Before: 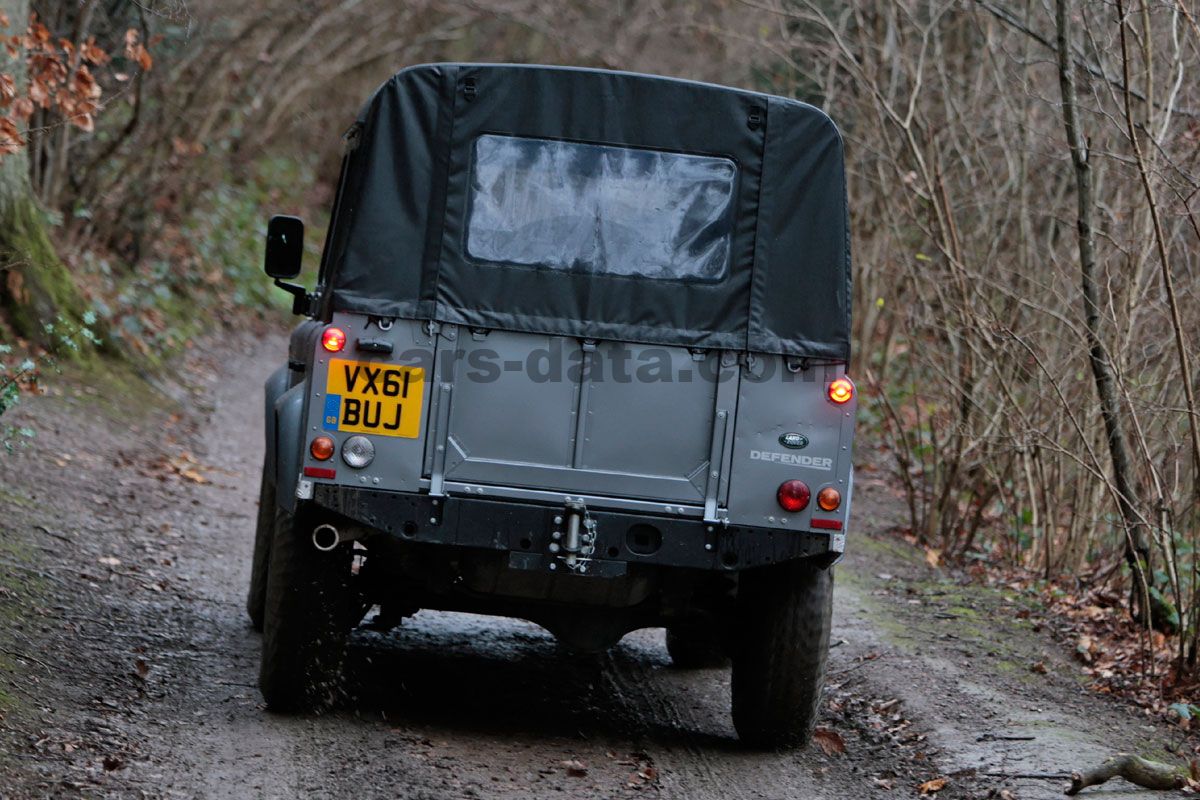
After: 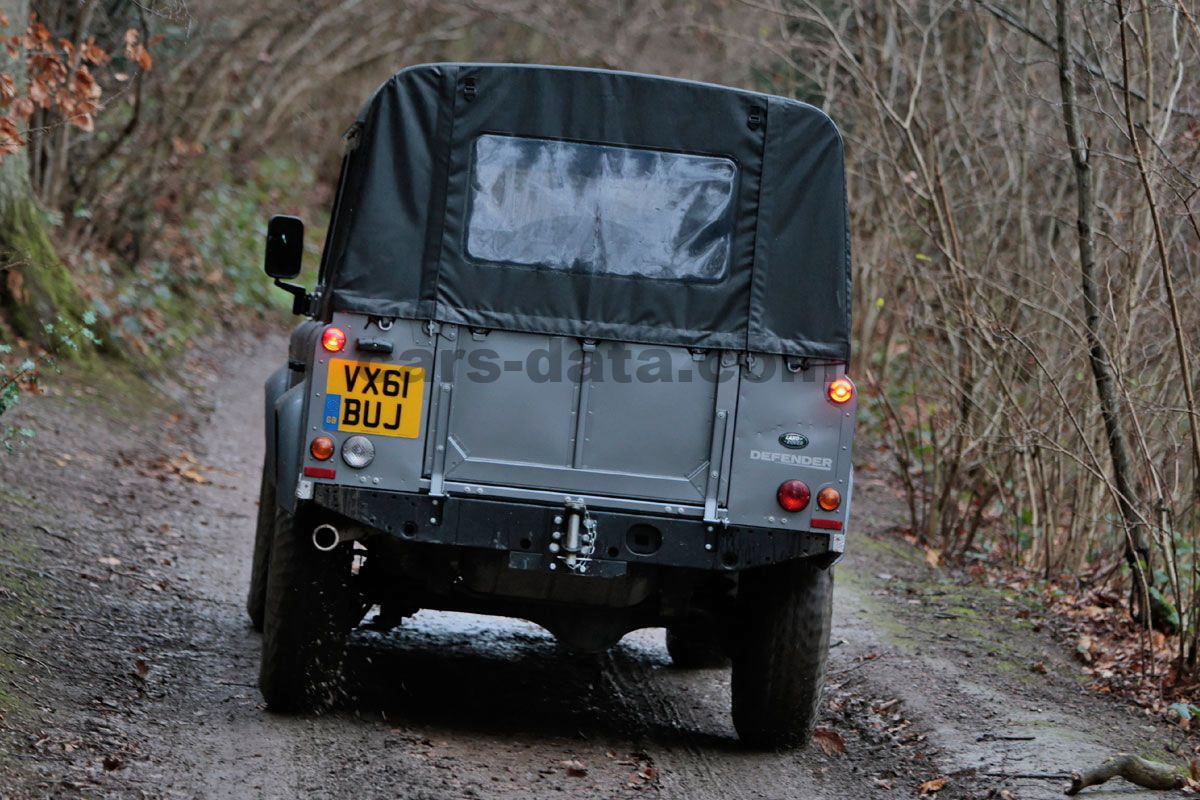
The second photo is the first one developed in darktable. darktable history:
shadows and highlights: soften with gaussian
tone equalizer: -8 EV 0 EV, -7 EV 0.001 EV, -6 EV -0.001 EV, -5 EV -0.01 EV, -4 EV -0.064 EV, -3 EV -0.216 EV, -2 EV -0.266 EV, -1 EV 0.099 EV, +0 EV 0.295 EV, mask exposure compensation -0.488 EV
